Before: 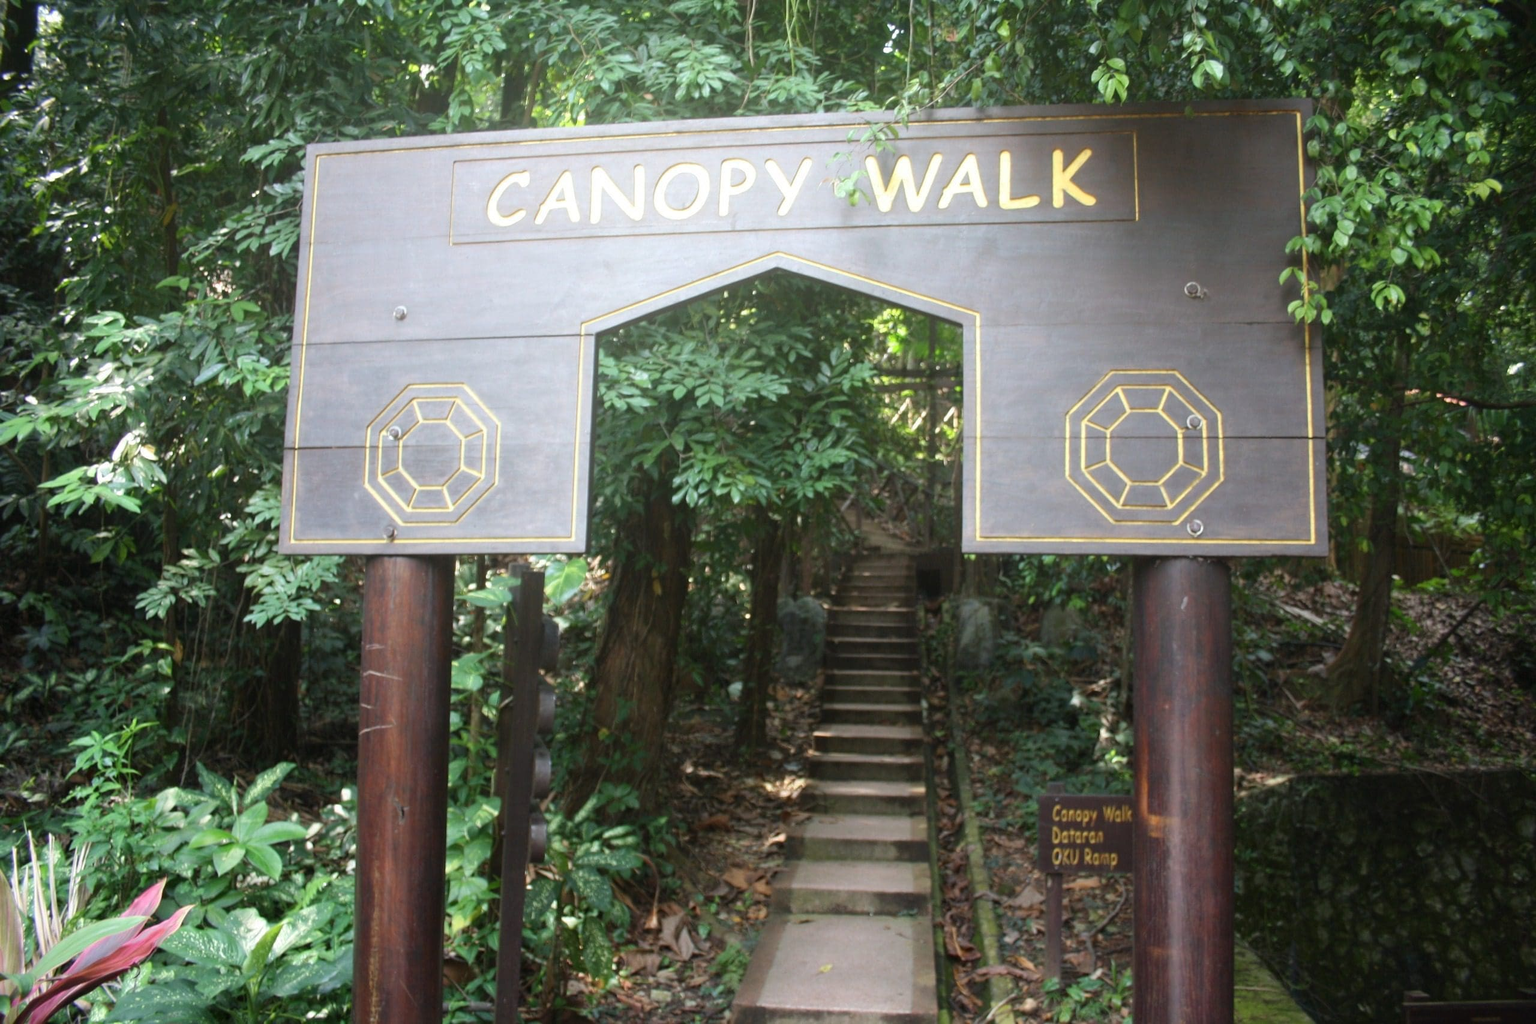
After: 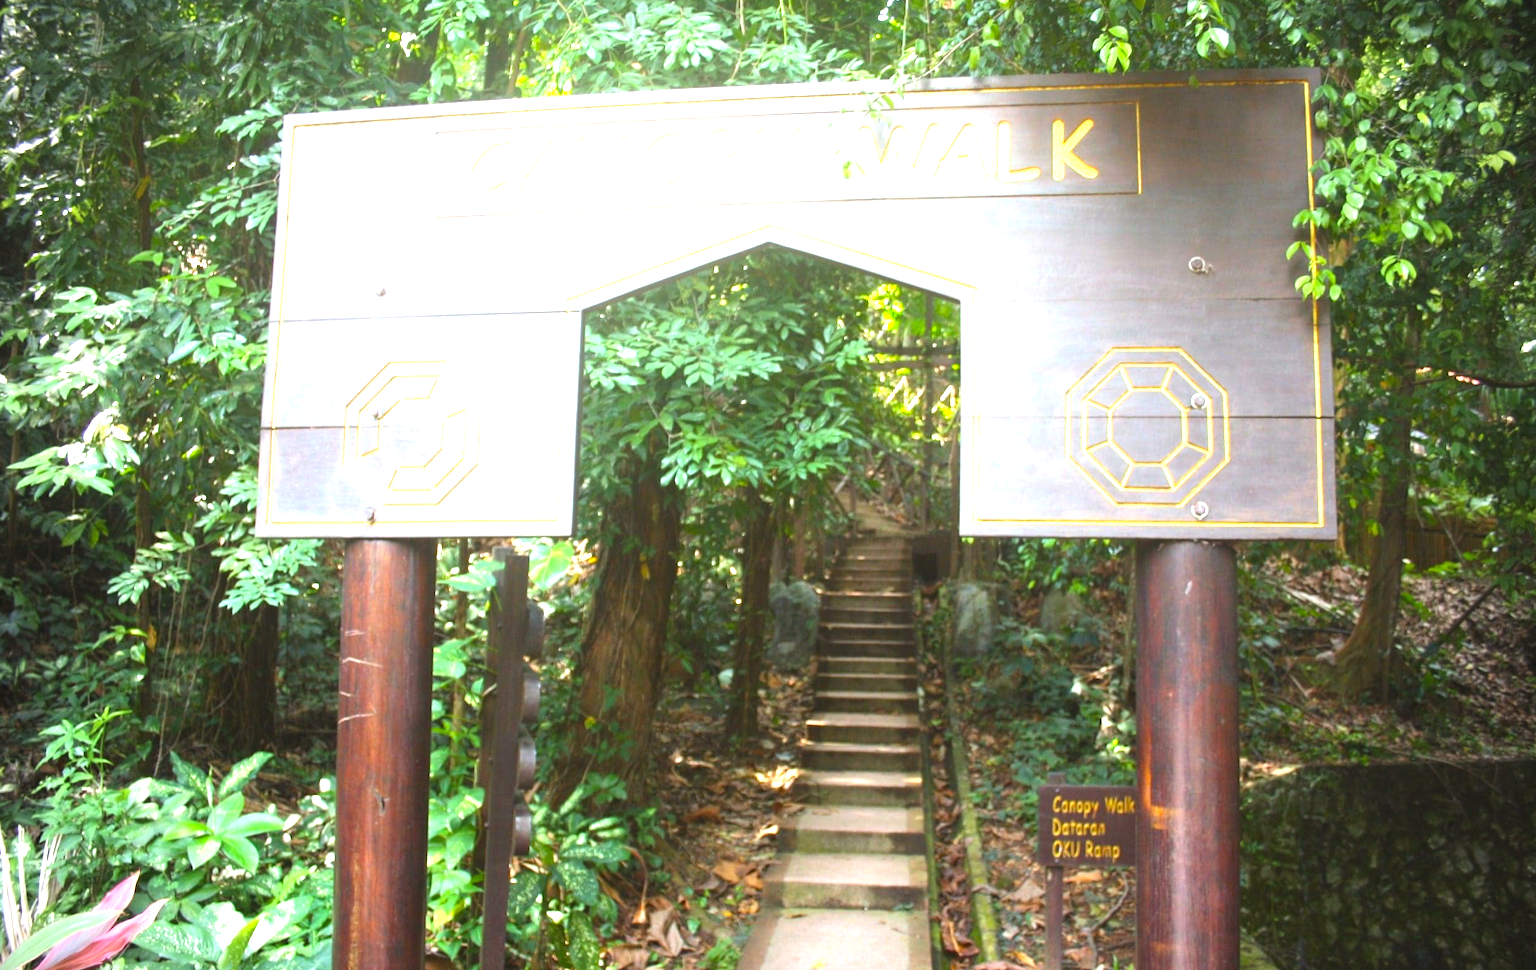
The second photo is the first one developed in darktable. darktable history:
exposure: black level correction 0, exposure 1.369 EV, compensate highlight preservation false
crop: left 2.046%, top 3.223%, right 0.893%, bottom 4.825%
color balance rgb: power › chroma 0.684%, power › hue 60°, global offset › luminance 0.474%, global offset › hue 171.16°, perceptual saturation grading › global saturation 19.646%, global vibrance 27.245%
vignetting: on, module defaults
